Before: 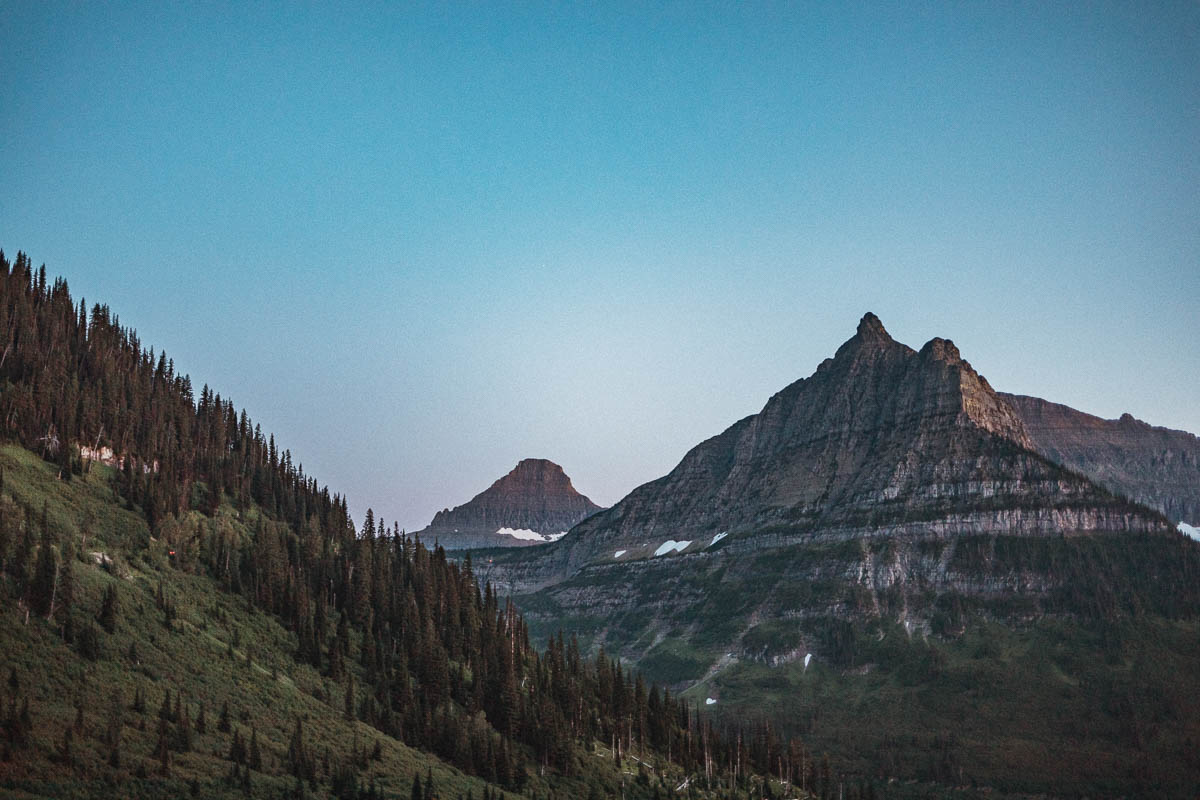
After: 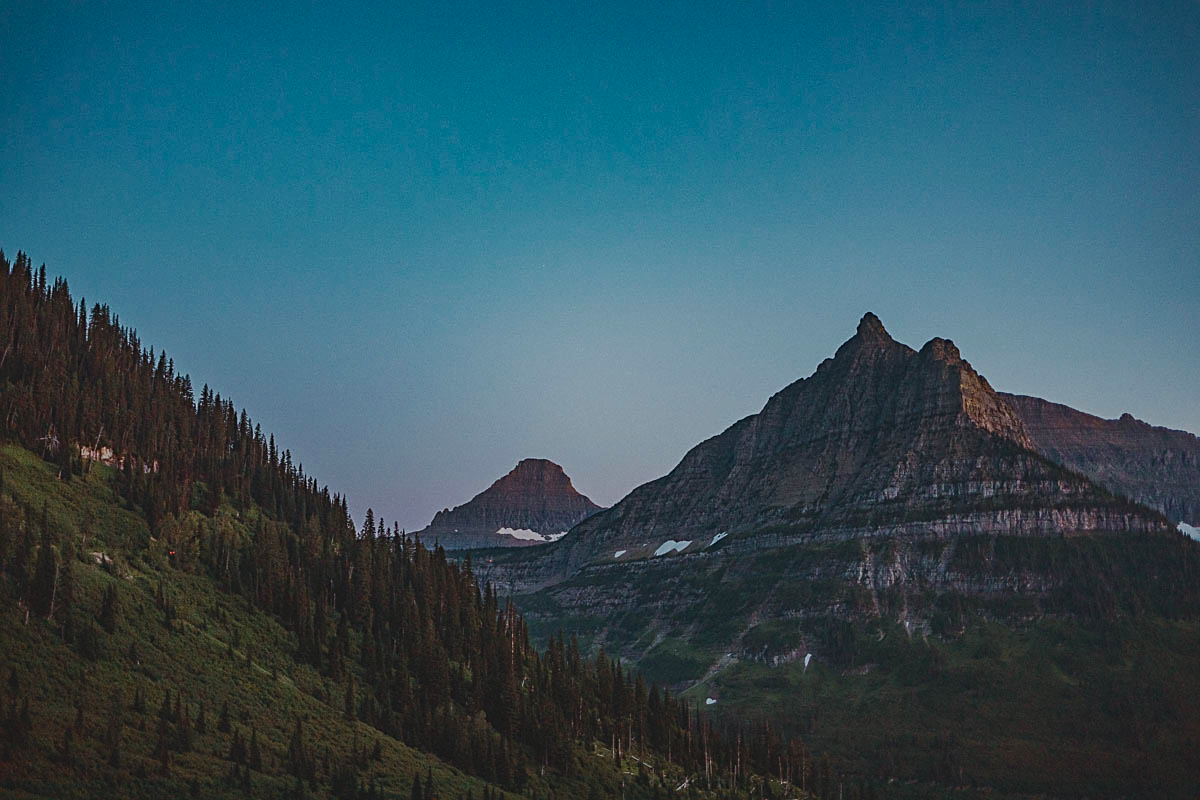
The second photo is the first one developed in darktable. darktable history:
exposure: black level correction -0.016, exposure -1.027 EV, compensate exposure bias true, compensate highlight preservation false
sharpen: on, module defaults
color balance rgb: perceptual saturation grading › global saturation 19.951%, global vibrance 10.231%, saturation formula JzAzBz (2021)
velvia: on, module defaults
